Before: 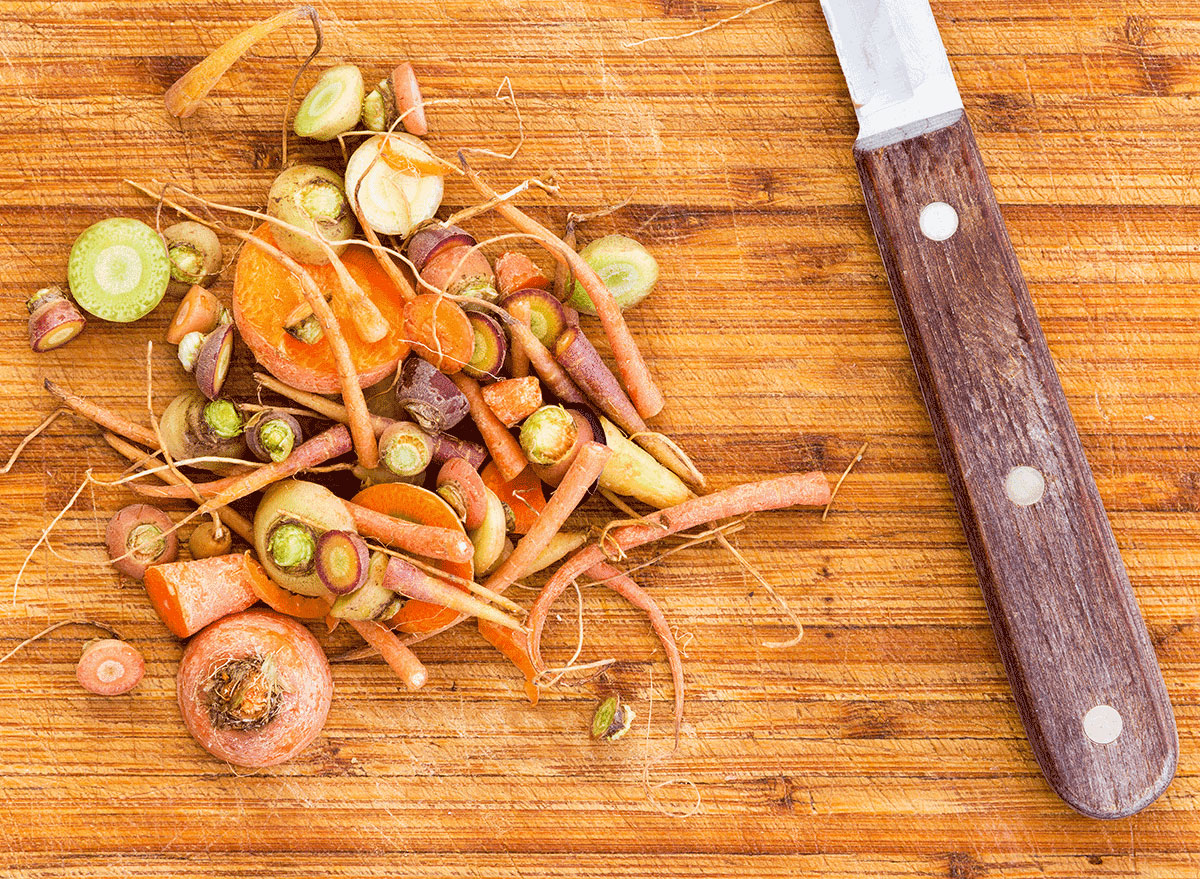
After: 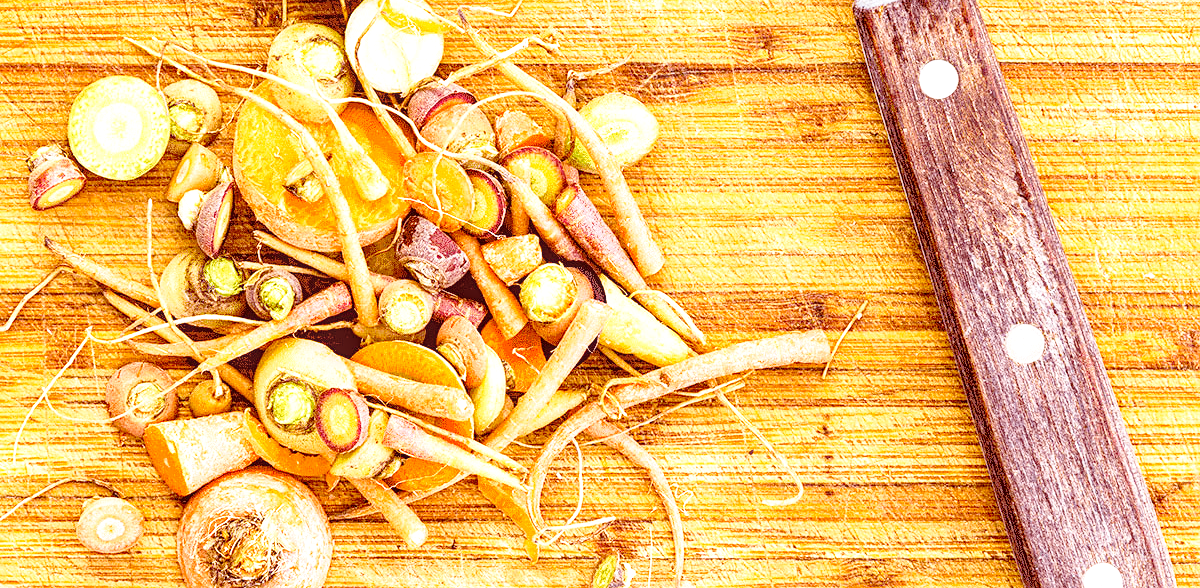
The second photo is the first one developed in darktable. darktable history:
tone equalizer: edges refinement/feathering 500, mask exposure compensation -1.57 EV, preserve details no
haze removal: compatibility mode true
crop: top 16.225%, bottom 16.769%
exposure: black level correction 0.001, exposure 0.499 EV, compensate highlight preservation false
local contrast: on, module defaults
sharpen: amount 0.216
base curve: curves: ch0 [(0, 0) (0.028, 0.03) (0.121, 0.232) (0.46, 0.748) (0.859, 0.968) (1, 1)], preserve colors none
